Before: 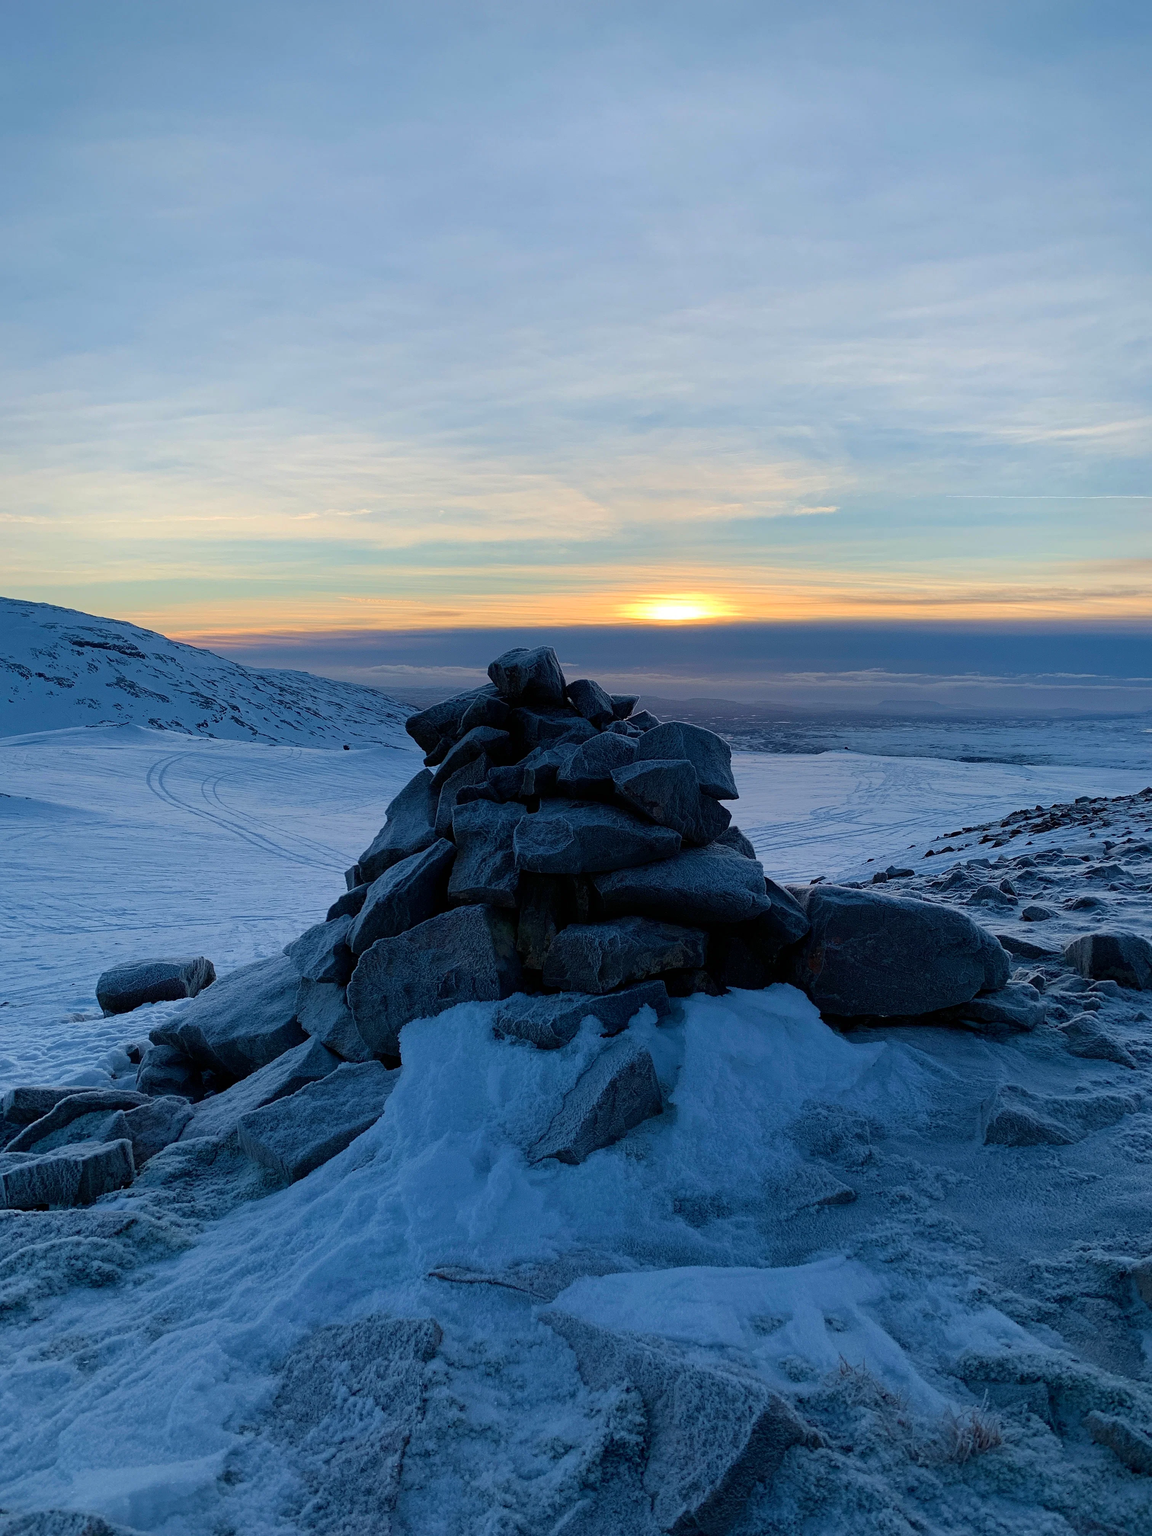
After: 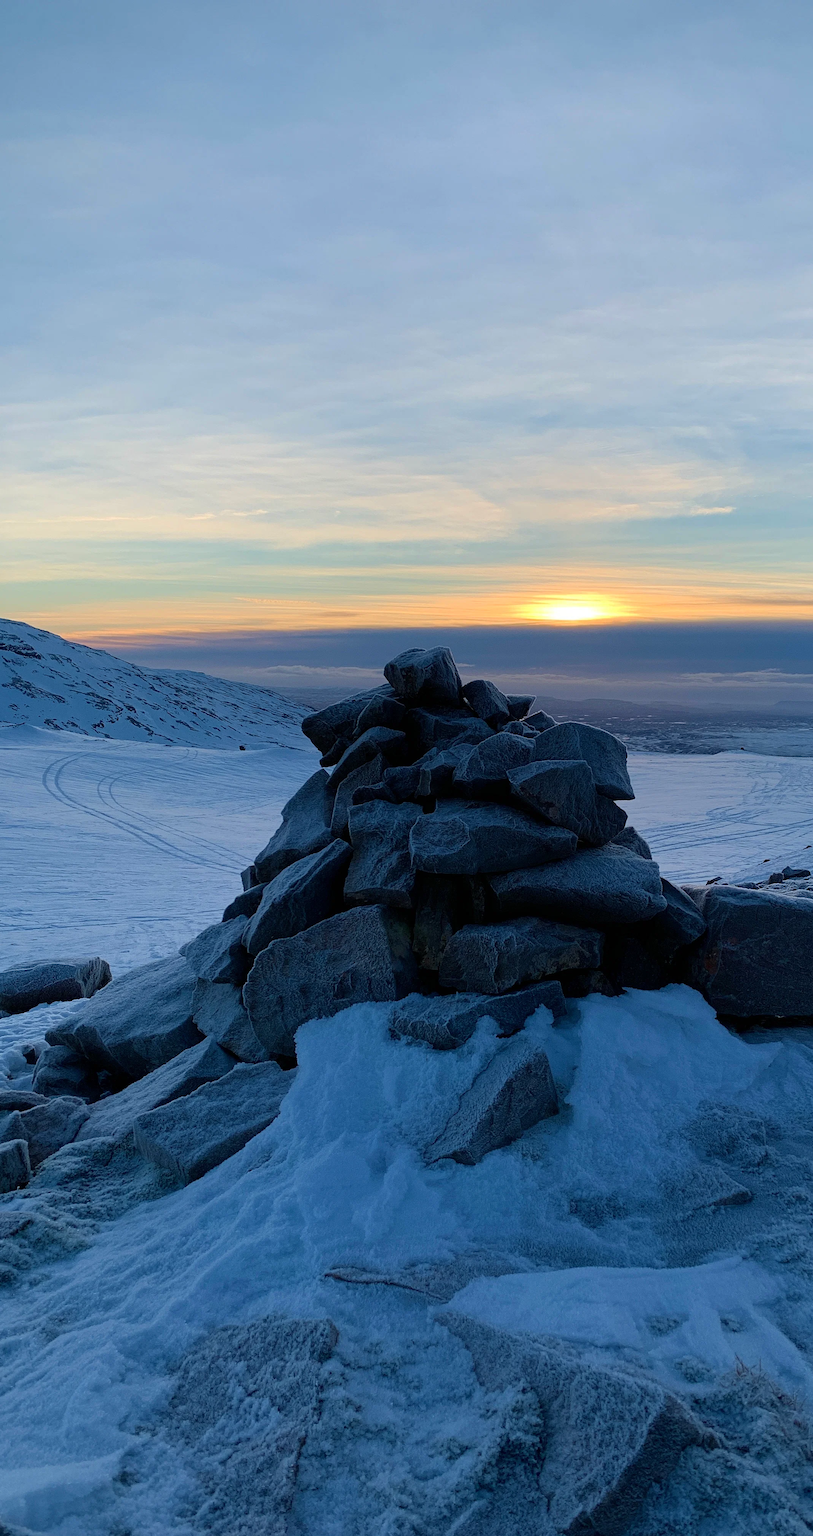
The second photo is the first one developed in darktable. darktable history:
crop and rotate: left 9.076%, right 20.287%
